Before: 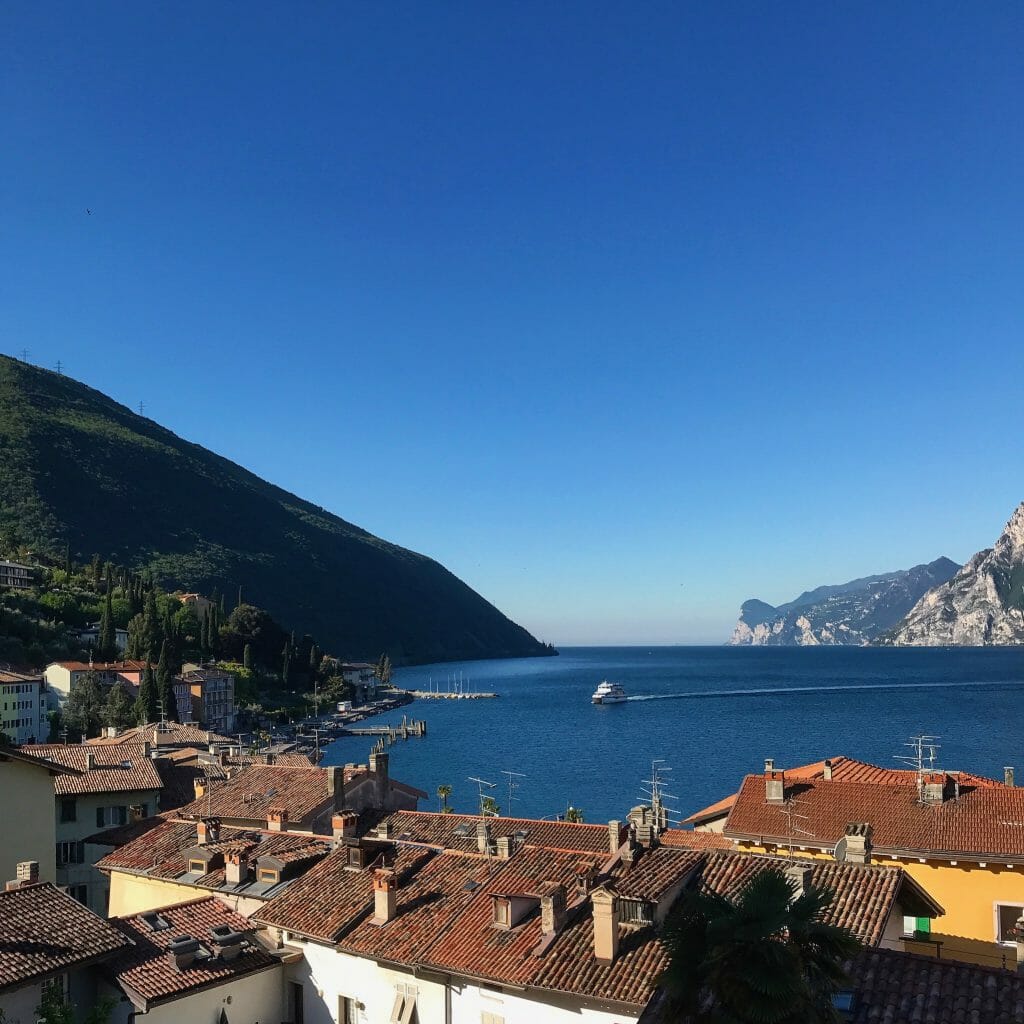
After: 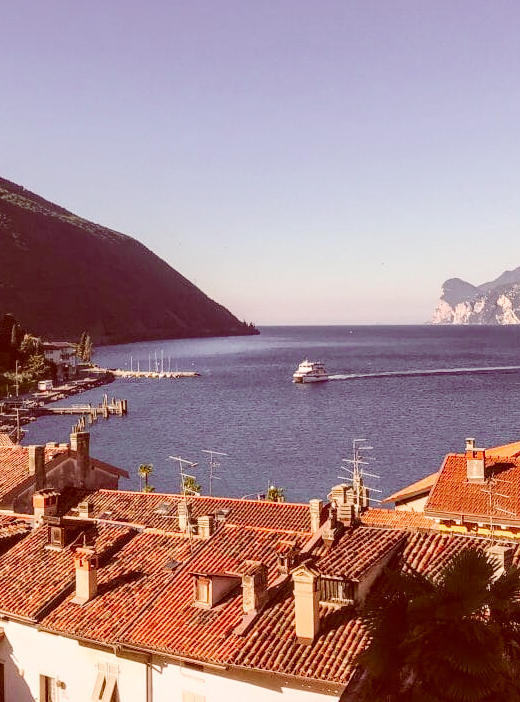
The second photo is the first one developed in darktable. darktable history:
crop and rotate: left 29.262%, top 31.37%, right 19.861%
color correction: highlights a* 9.34, highlights b* 8.62, shadows a* 39.26, shadows b* 39.69, saturation 0.789
levels: levels [0.031, 0.5, 0.969]
exposure: exposure 0.6 EV, compensate exposure bias true, compensate highlight preservation false
contrast brightness saturation: contrast -0.191, saturation 0.188
tone curve: curves: ch0 [(0, 0) (0.239, 0.248) (0.508, 0.606) (0.826, 0.855) (1, 0.945)]; ch1 [(0, 0) (0.401, 0.42) (0.442, 0.47) (0.492, 0.498) (0.511, 0.516) (0.555, 0.586) (0.681, 0.739) (1, 1)]; ch2 [(0, 0) (0.411, 0.433) (0.5, 0.504) (0.545, 0.574) (1, 1)], preserve colors none
local contrast: on, module defaults
